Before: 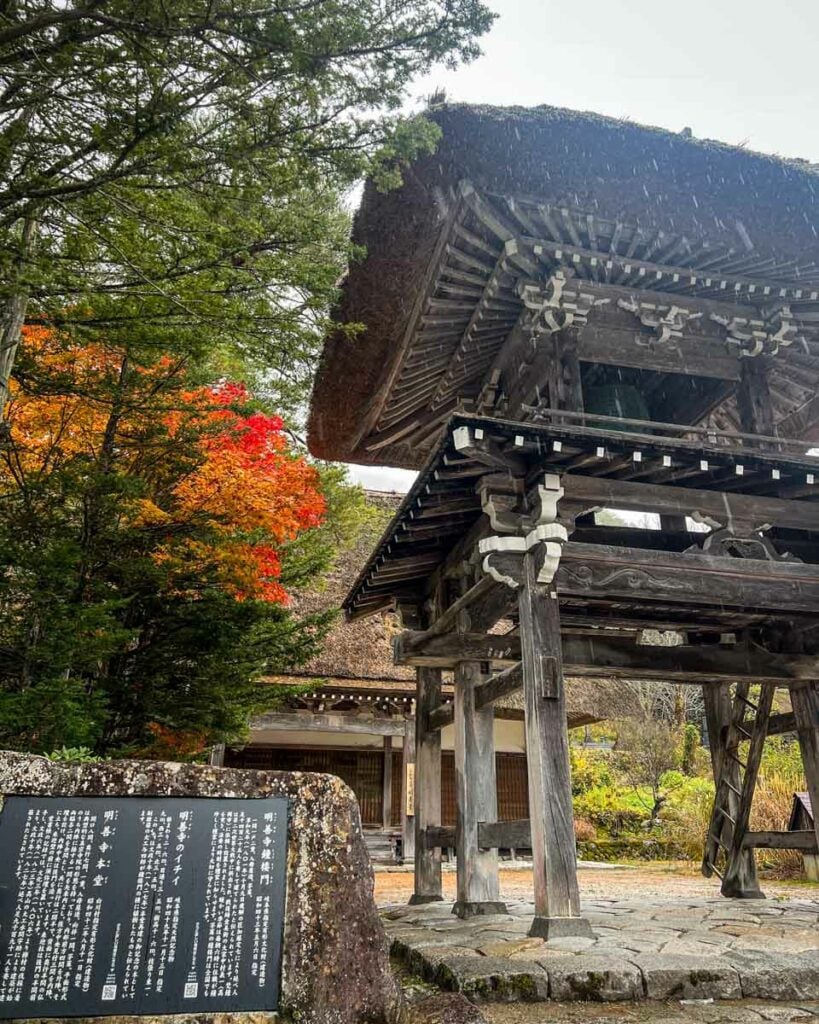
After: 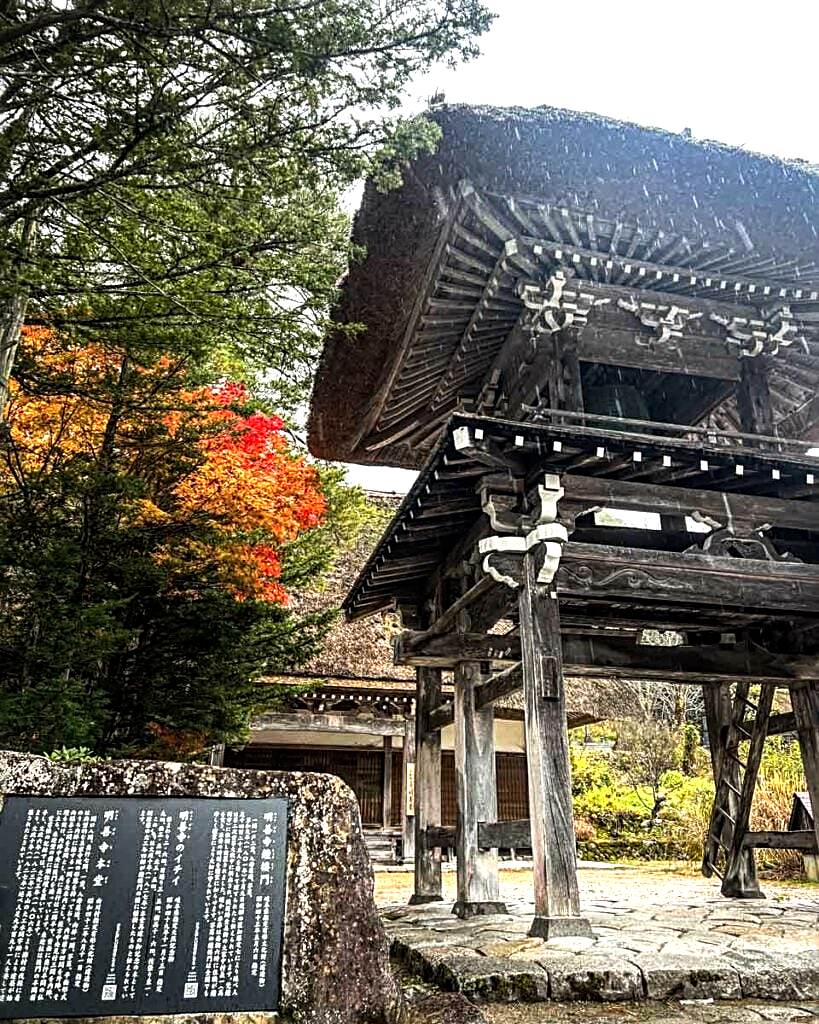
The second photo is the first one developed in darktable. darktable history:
tone equalizer: -8 EV -1.06 EV, -7 EV -0.975 EV, -6 EV -0.887 EV, -5 EV -0.588 EV, -3 EV 0.589 EV, -2 EV 0.859 EV, -1 EV 0.987 EV, +0 EV 1.06 EV, edges refinement/feathering 500, mask exposure compensation -1.57 EV, preserve details guided filter
sharpen: radius 2.786
local contrast: detail 130%
exposure: compensate highlight preservation false
